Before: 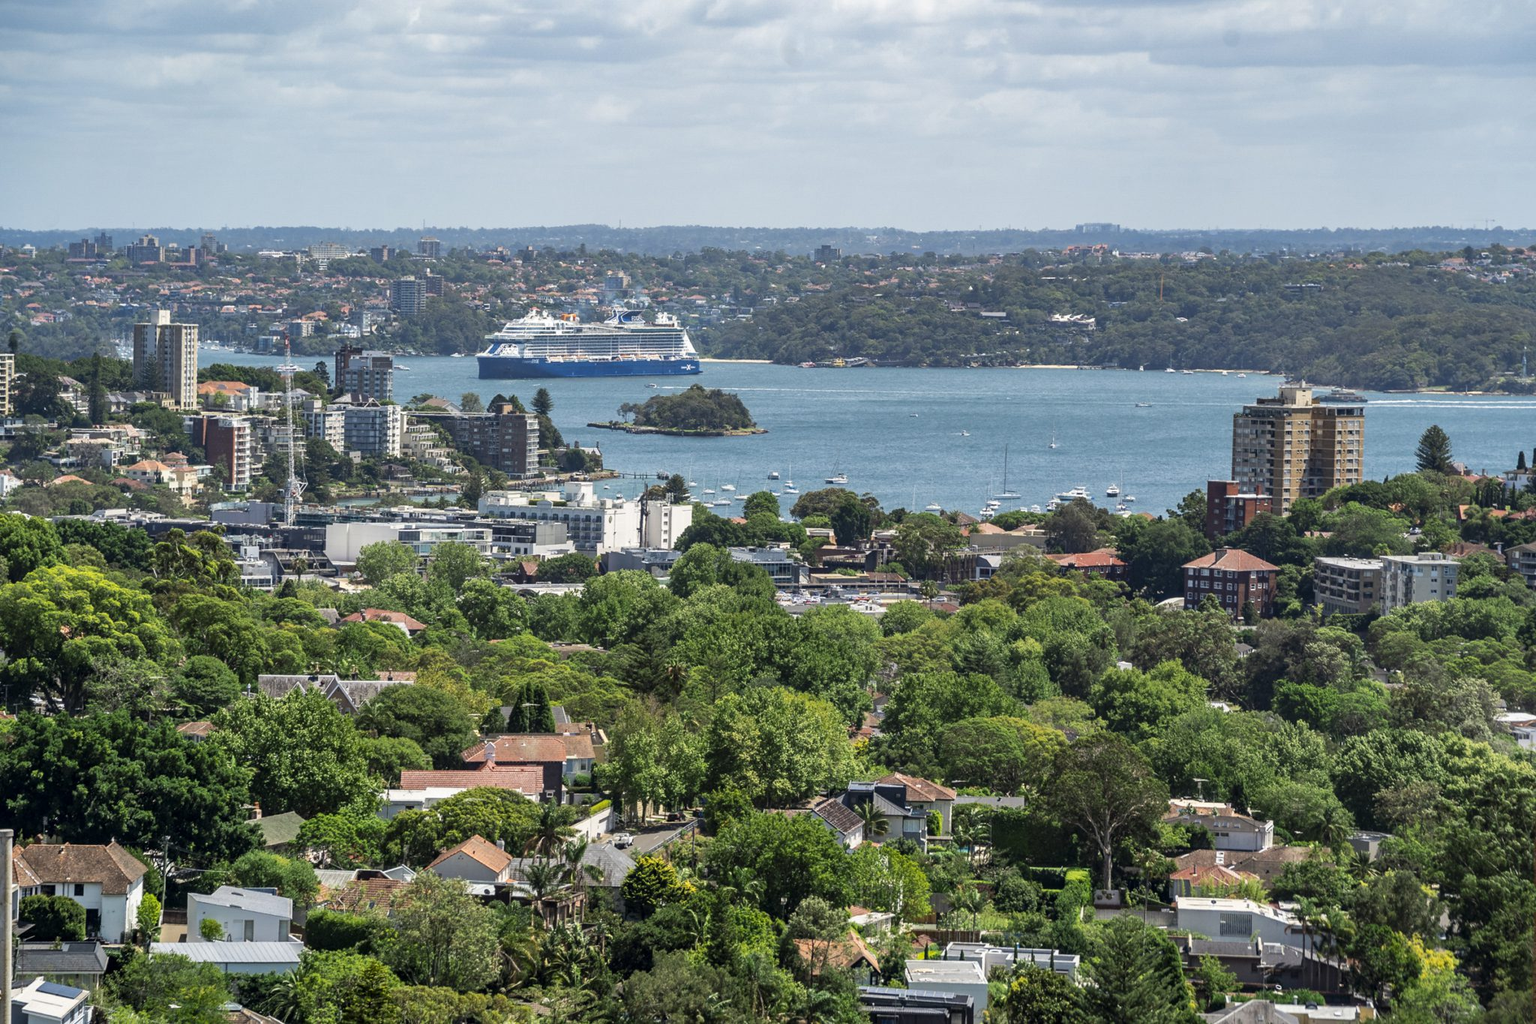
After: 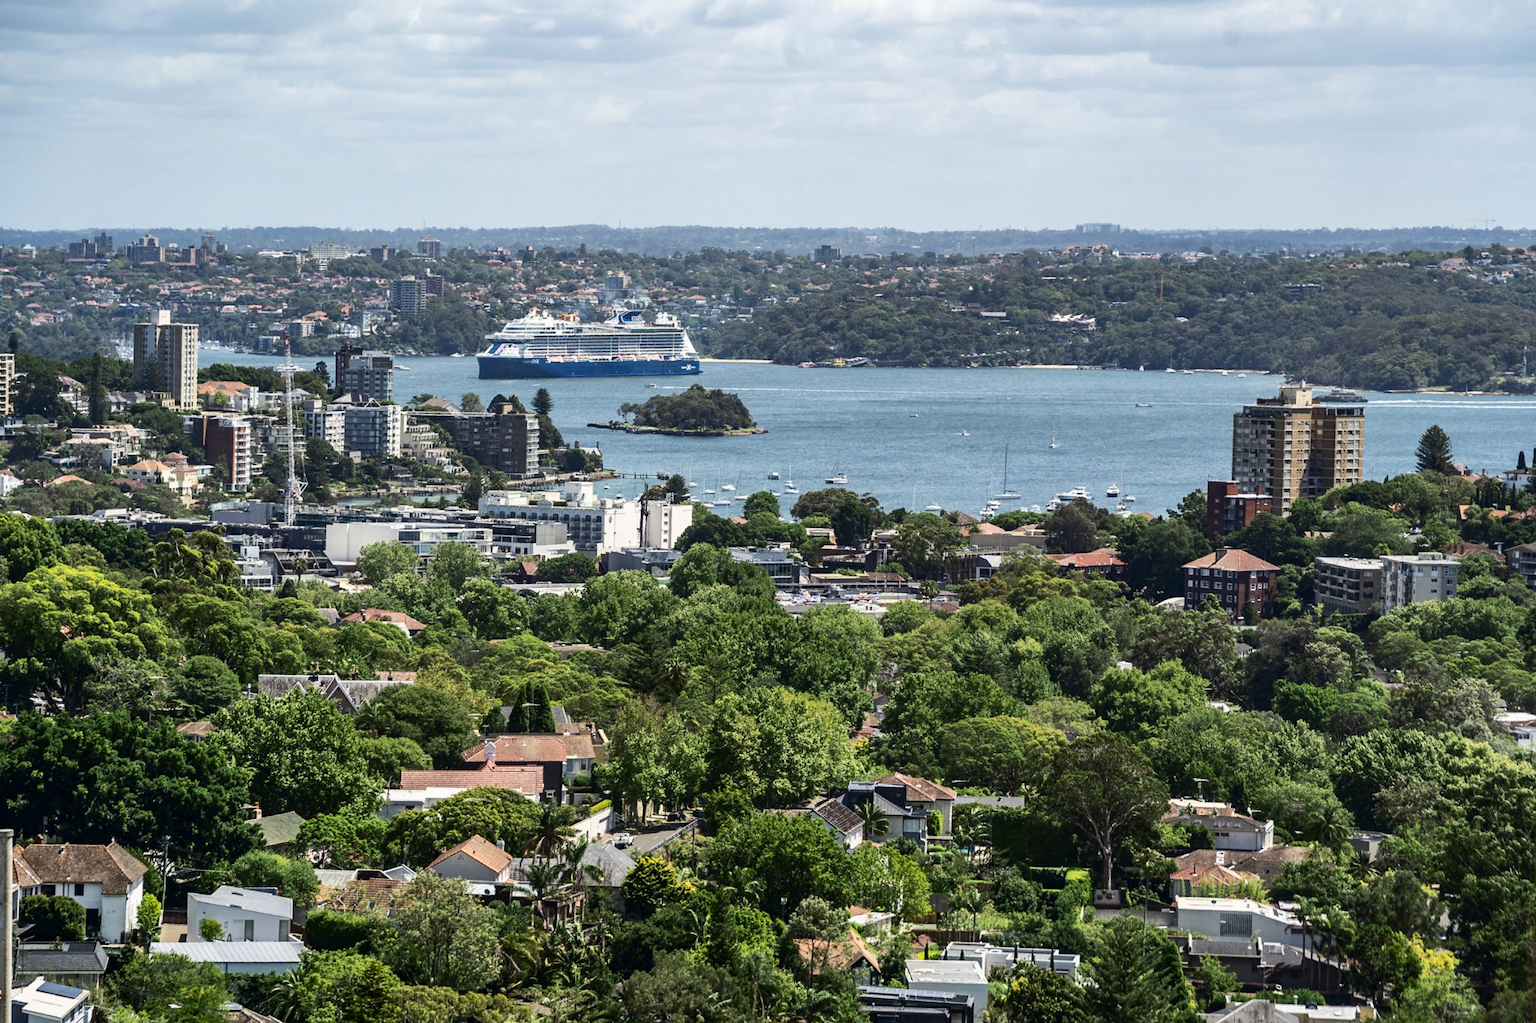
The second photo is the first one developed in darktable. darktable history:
tone curve: curves: ch0 [(0, 0) (0.003, 0.009) (0.011, 0.013) (0.025, 0.019) (0.044, 0.029) (0.069, 0.04) (0.1, 0.053) (0.136, 0.08) (0.177, 0.114) (0.224, 0.151) (0.277, 0.207) (0.335, 0.267) (0.399, 0.35) (0.468, 0.442) (0.543, 0.545) (0.623, 0.656) (0.709, 0.752) (0.801, 0.843) (0.898, 0.932) (1, 1)], color space Lab, independent channels, preserve colors none
